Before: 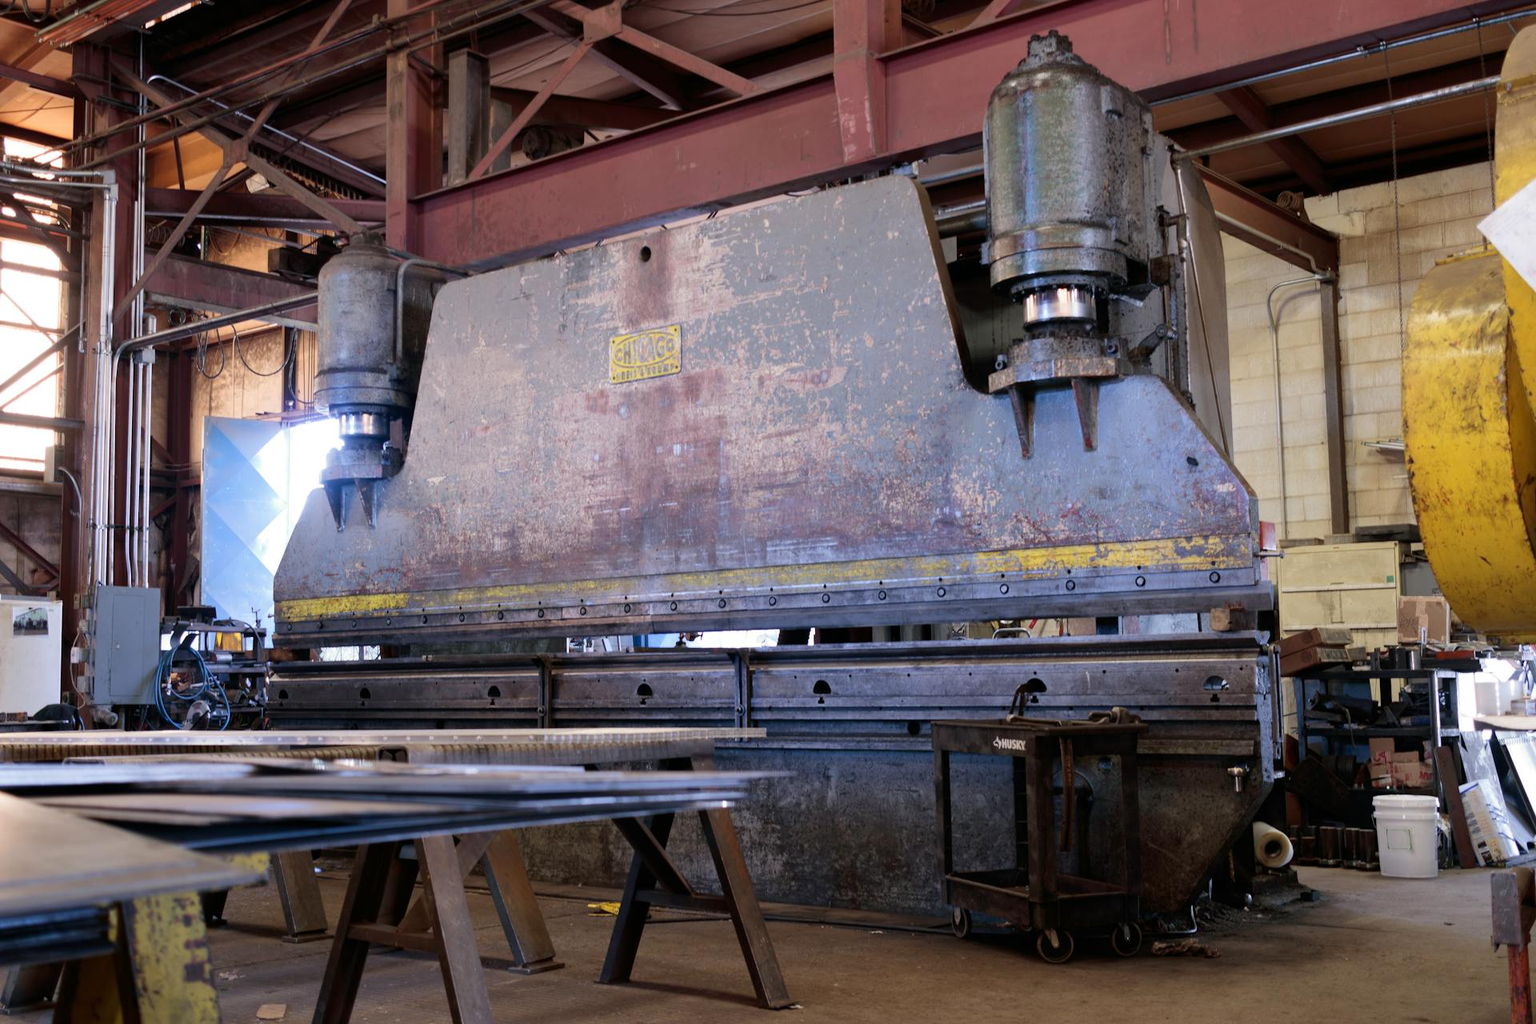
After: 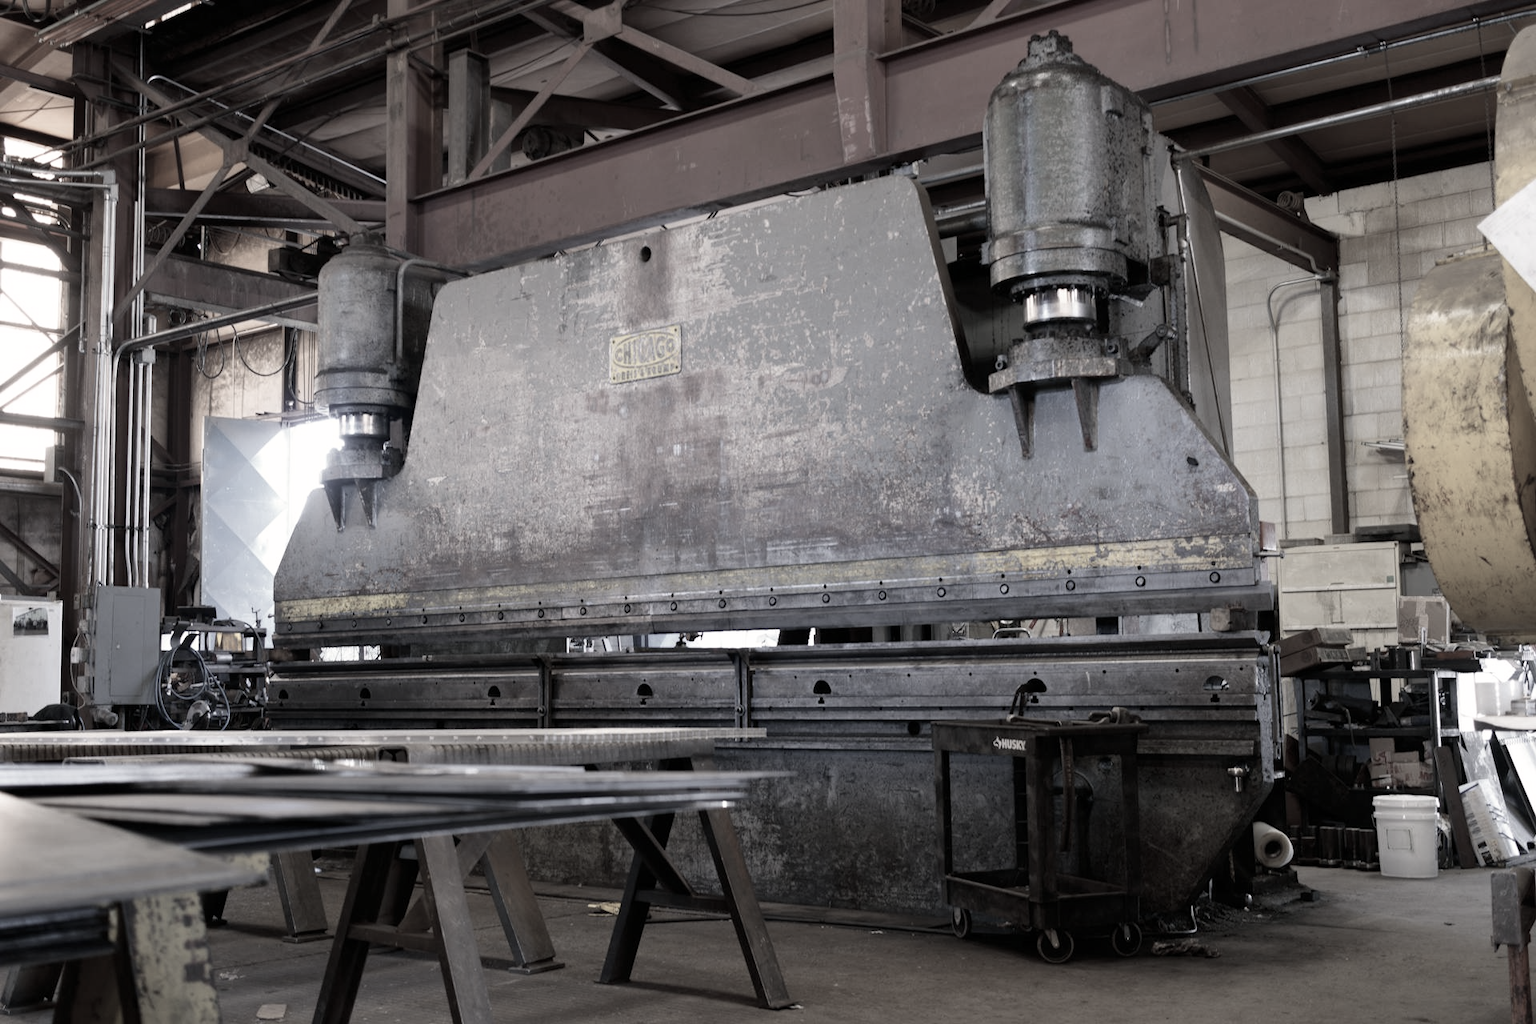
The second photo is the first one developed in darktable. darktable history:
shadows and highlights: shadows 0.326, highlights 41.73
color correction: highlights b* -0.061, saturation 0.214
color balance rgb: power › hue 62.9°, highlights gain › chroma 1.056%, highlights gain › hue 60.19°, perceptual saturation grading › global saturation 0.822%
